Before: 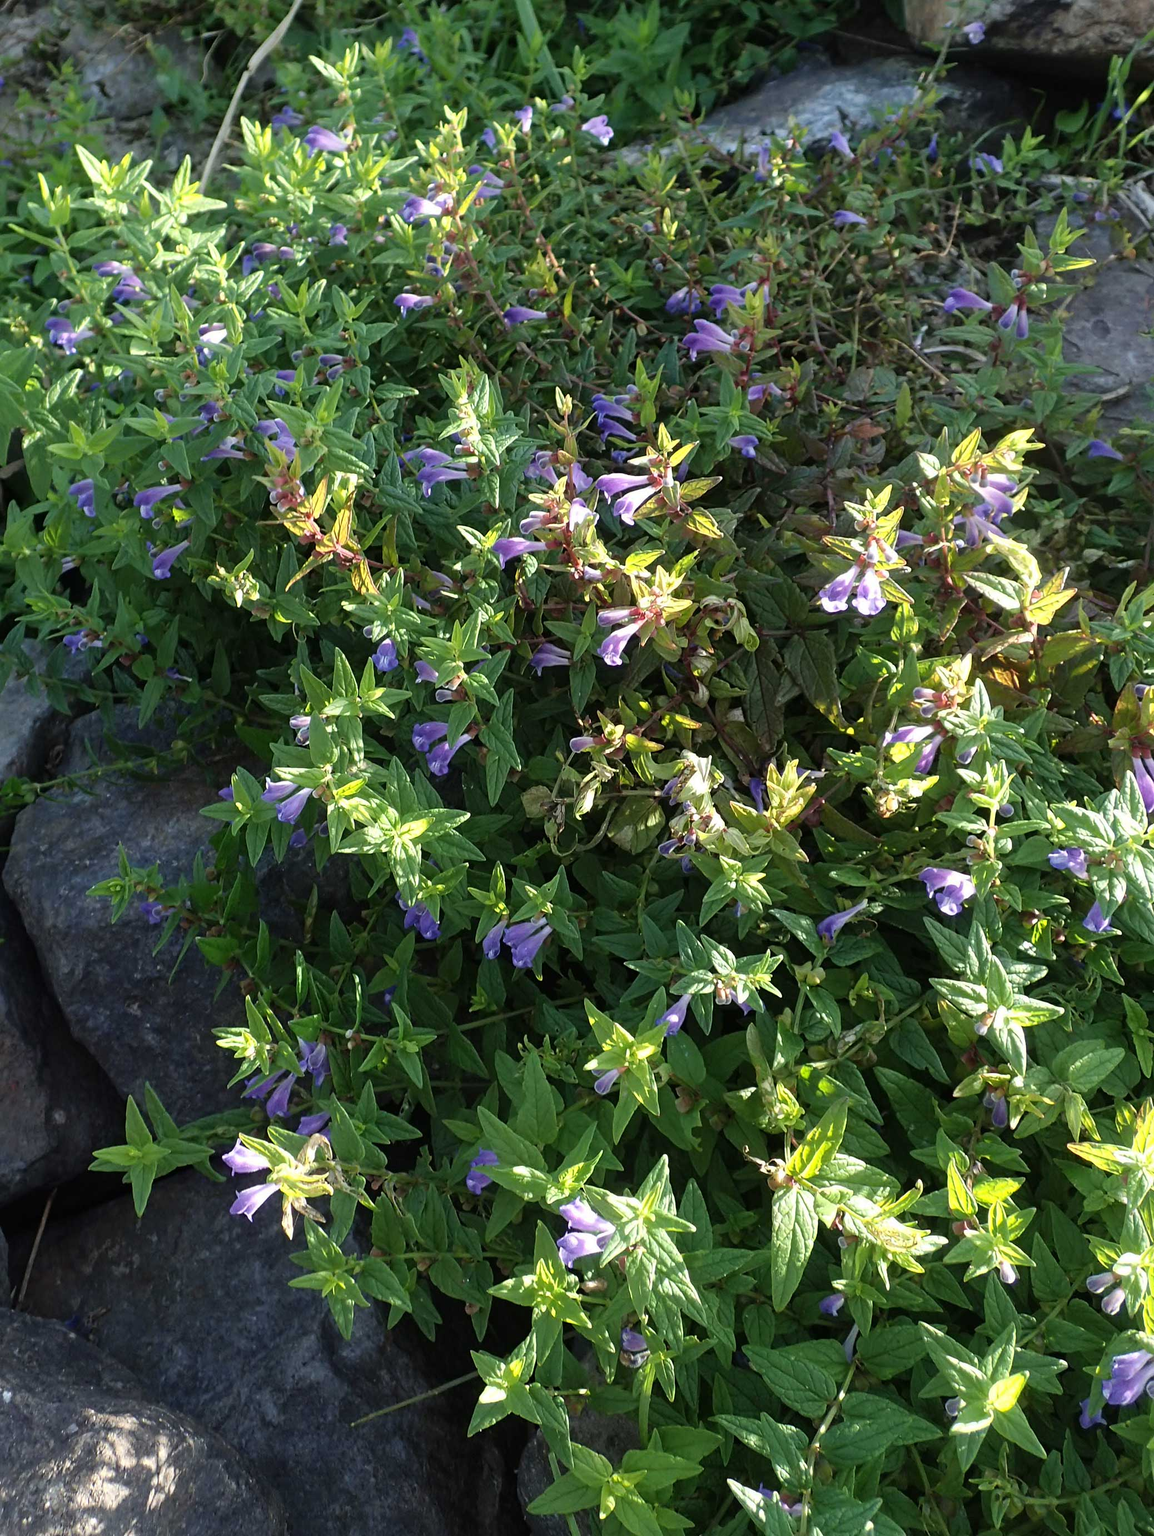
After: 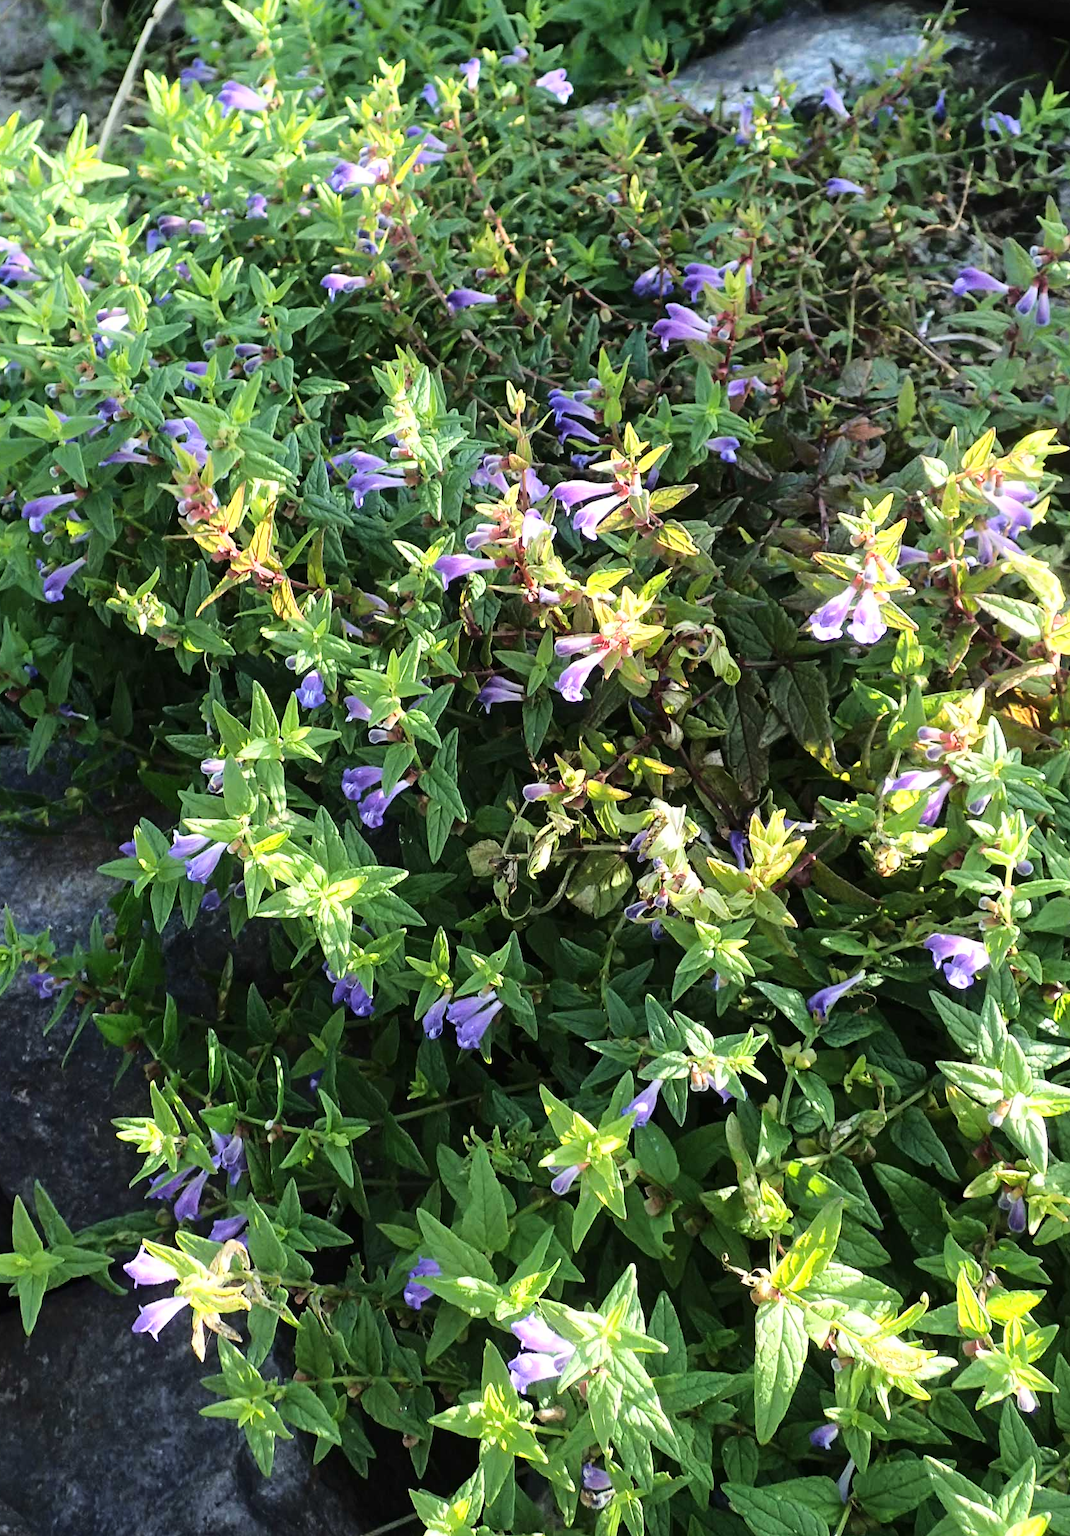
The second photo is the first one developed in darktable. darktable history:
base curve: curves: ch0 [(0, 0) (0.028, 0.03) (0.121, 0.232) (0.46, 0.748) (0.859, 0.968) (1, 1)]
crop: left 9.997%, top 3.627%, right 9.246%, bottom 9.396%
